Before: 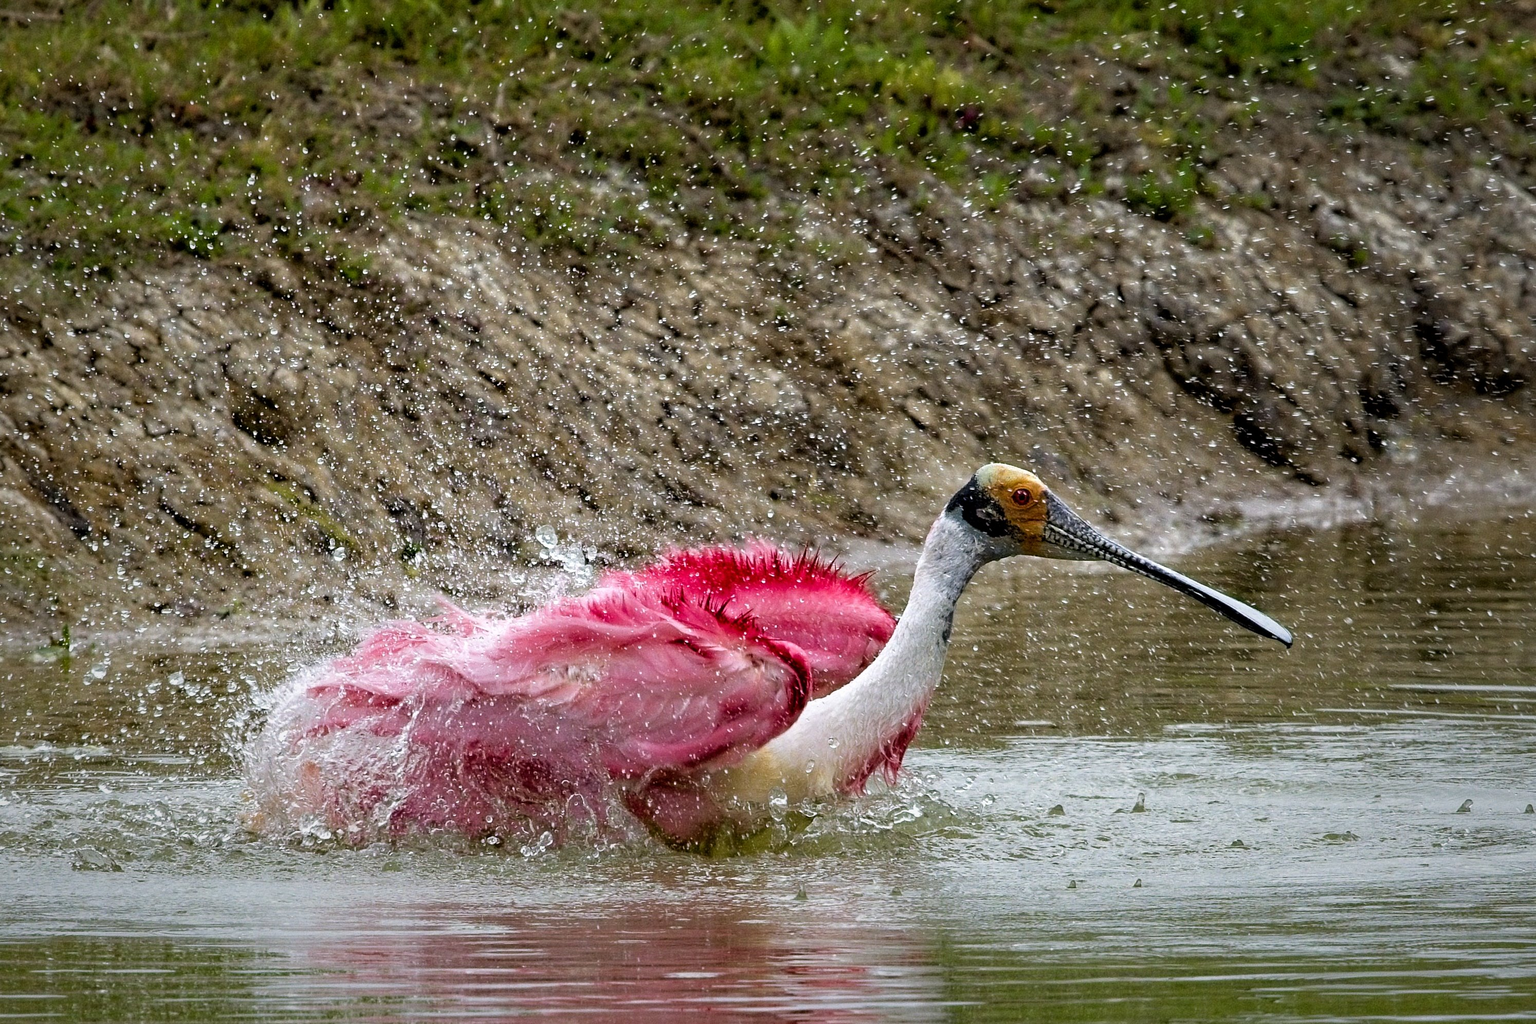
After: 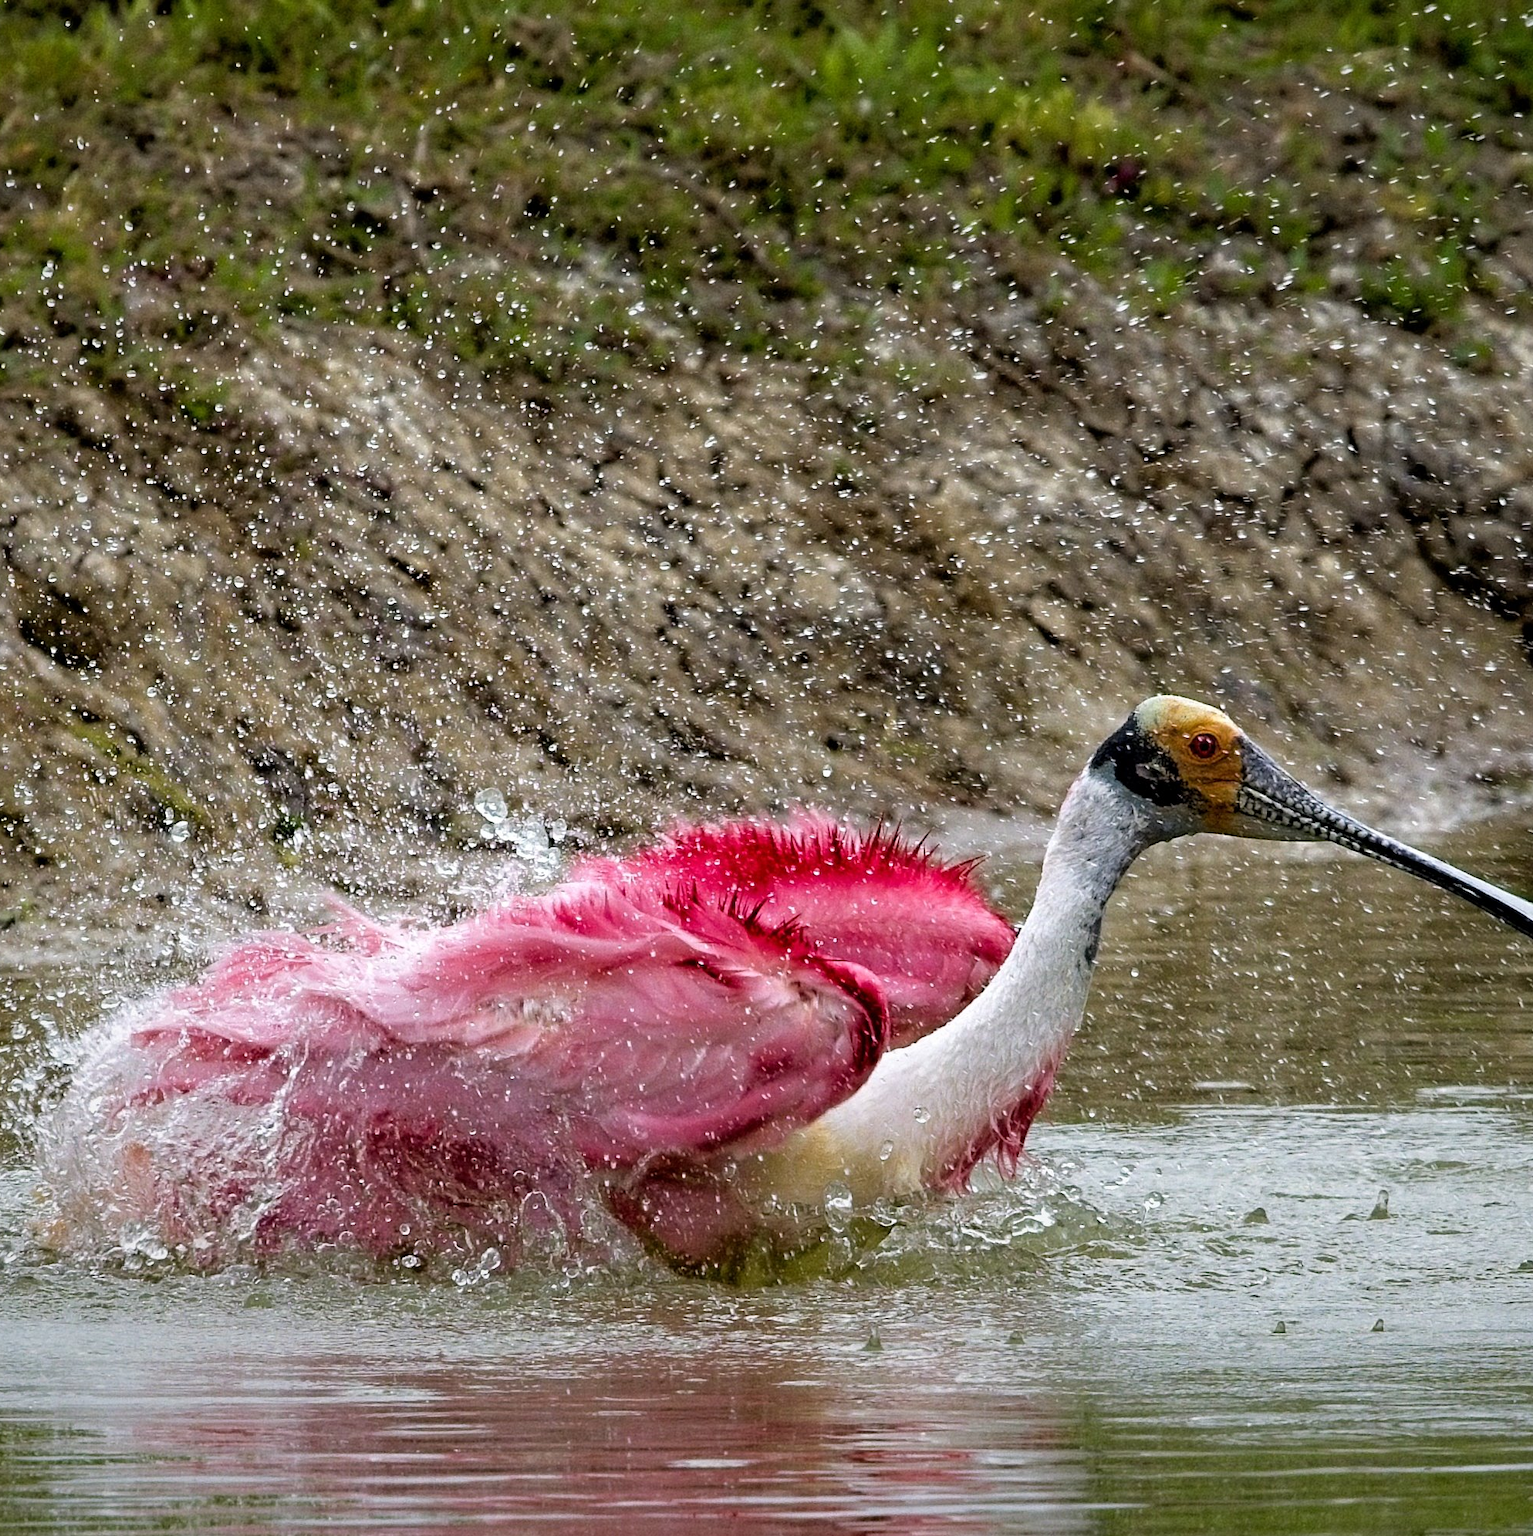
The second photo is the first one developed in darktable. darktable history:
crop and rotate: left 14.321%, right 19.123%
